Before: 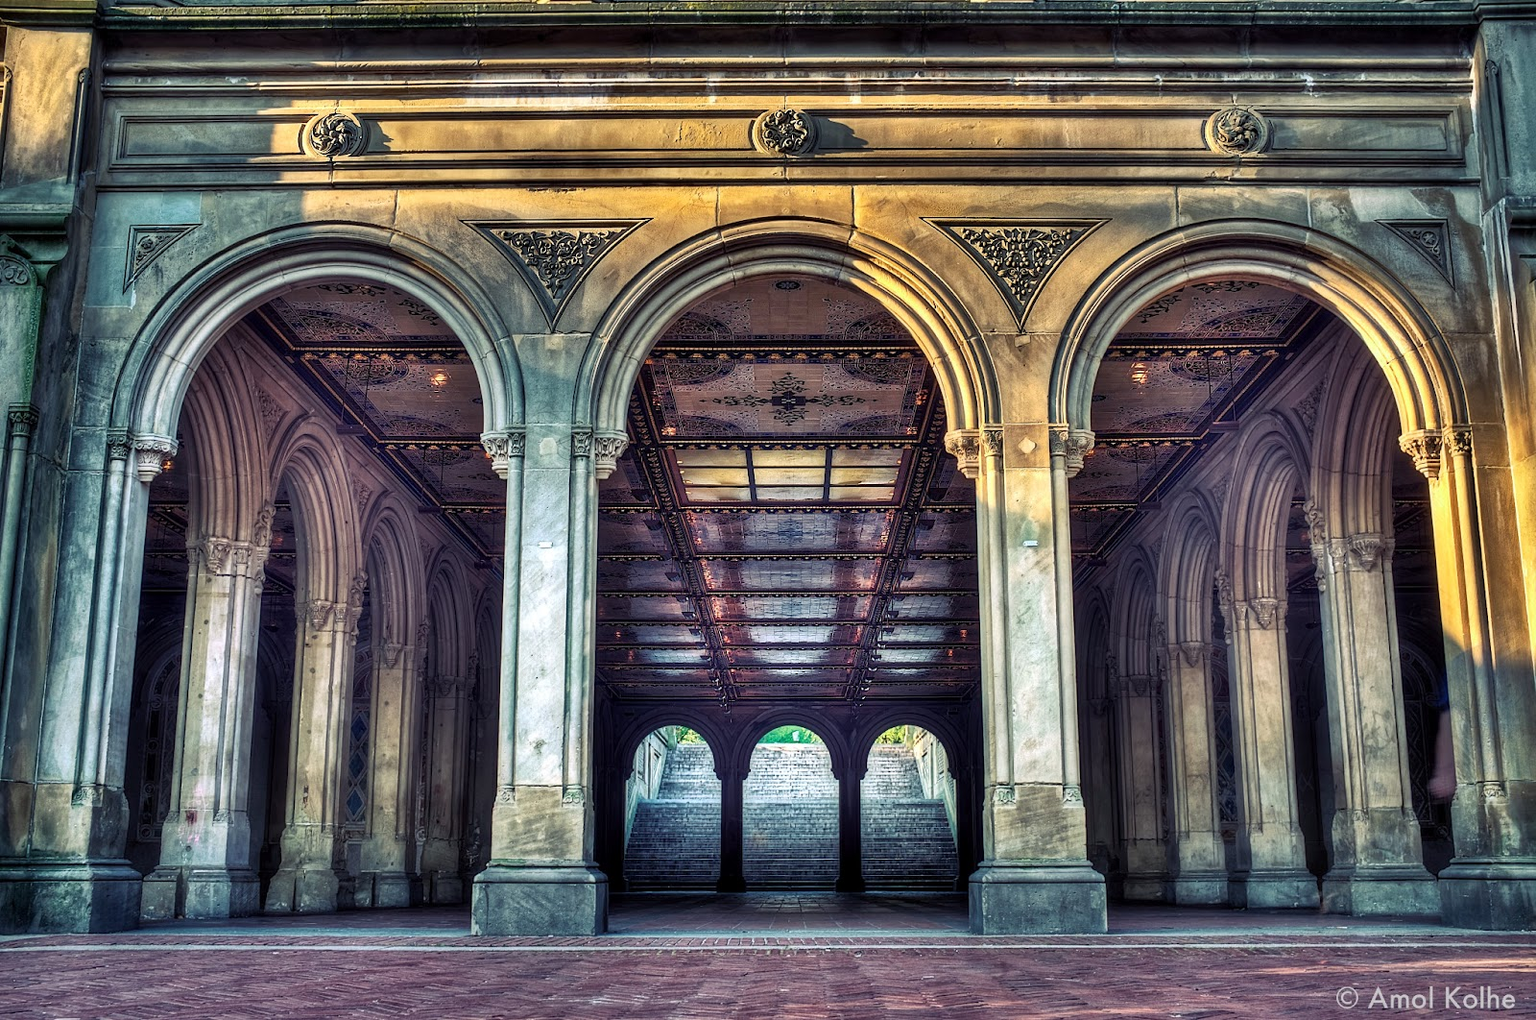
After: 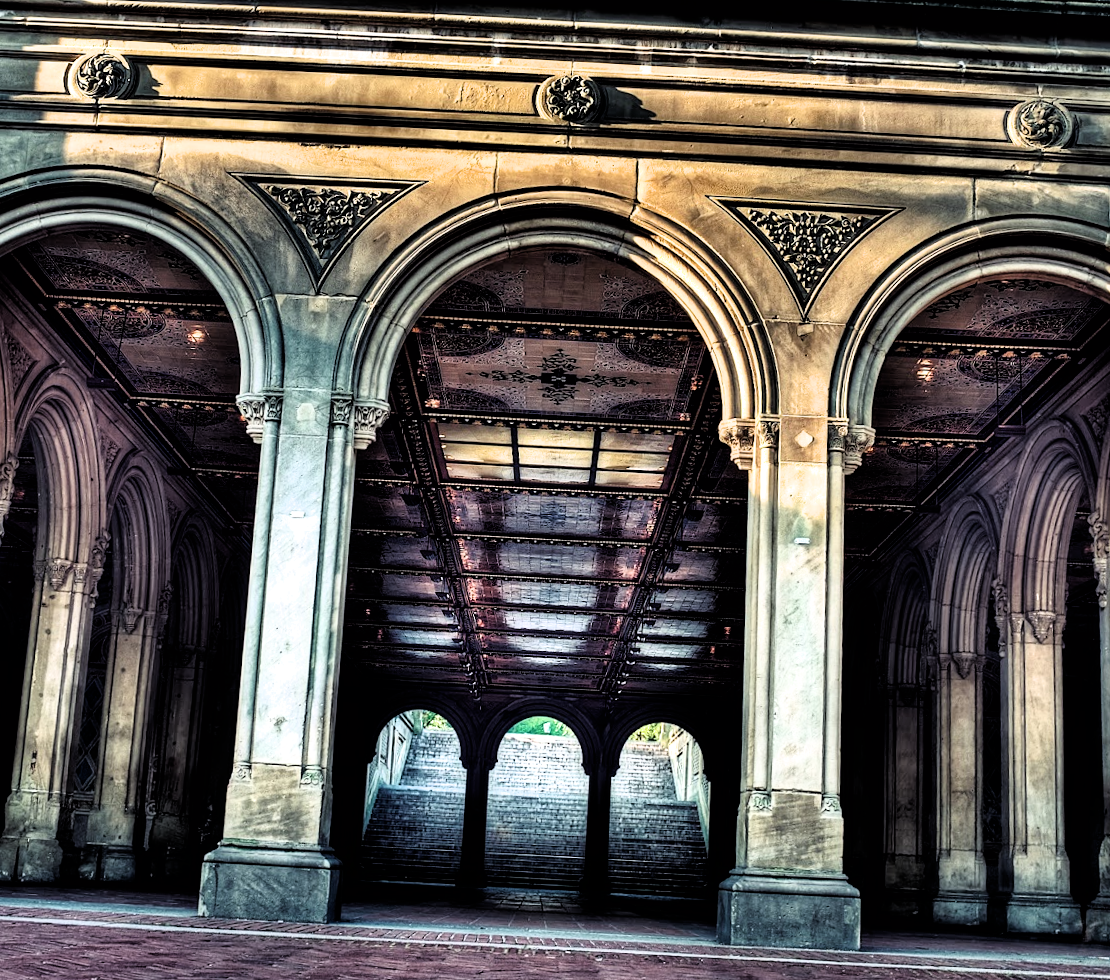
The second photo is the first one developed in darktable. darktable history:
crop and rotate: angle -3.17°, left 14.144%, top 0.043%, right 10.794%, bottom 0.081%
filmic rgb: black relative exposure -3.47 EV, white relative exposure 2.27 EV, threshold 5.94 EV, hardness 3.41, enable highlight reconstruction true
